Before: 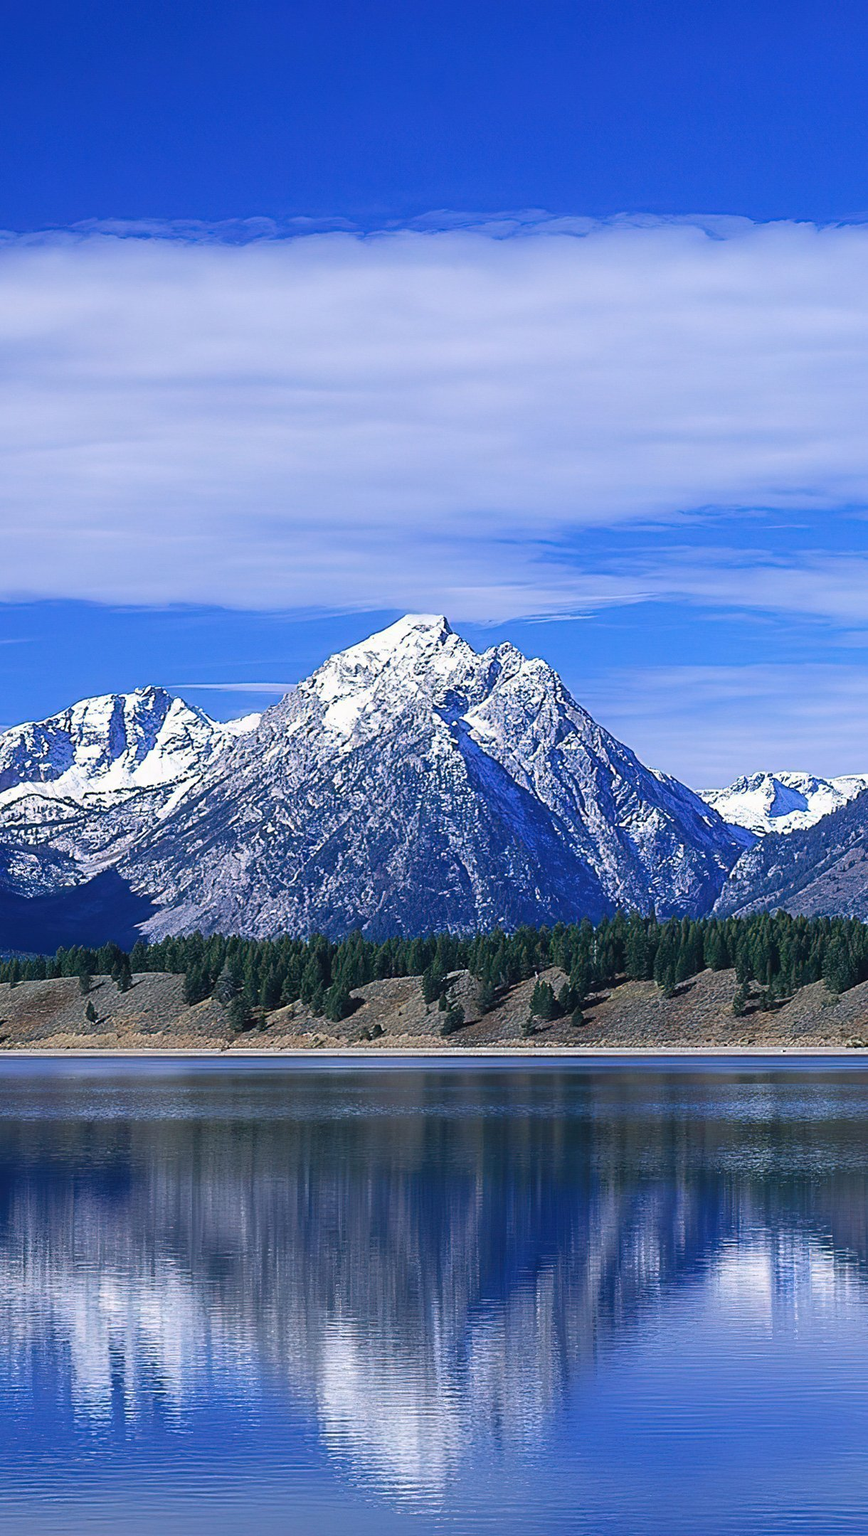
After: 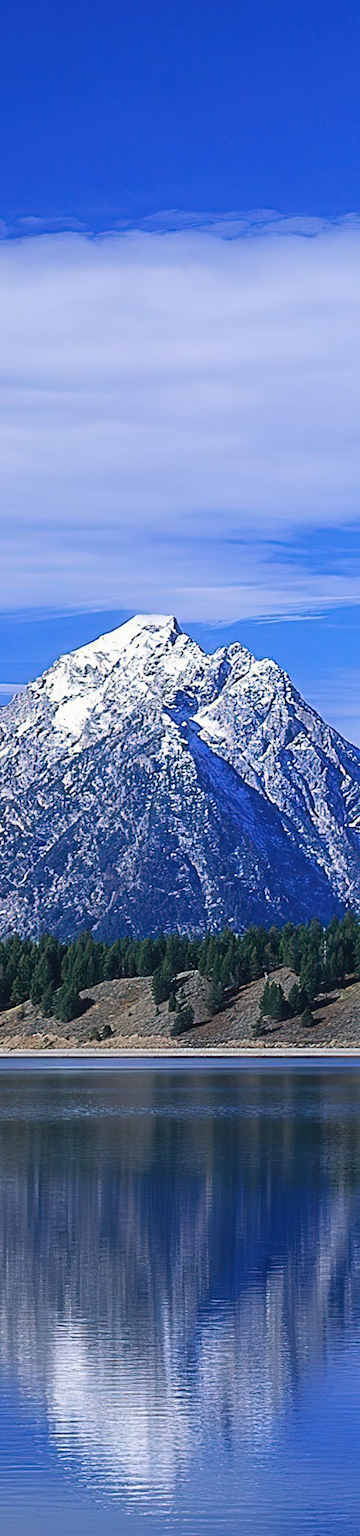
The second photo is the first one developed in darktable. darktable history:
crop: left 31.214%, right 27.222%
